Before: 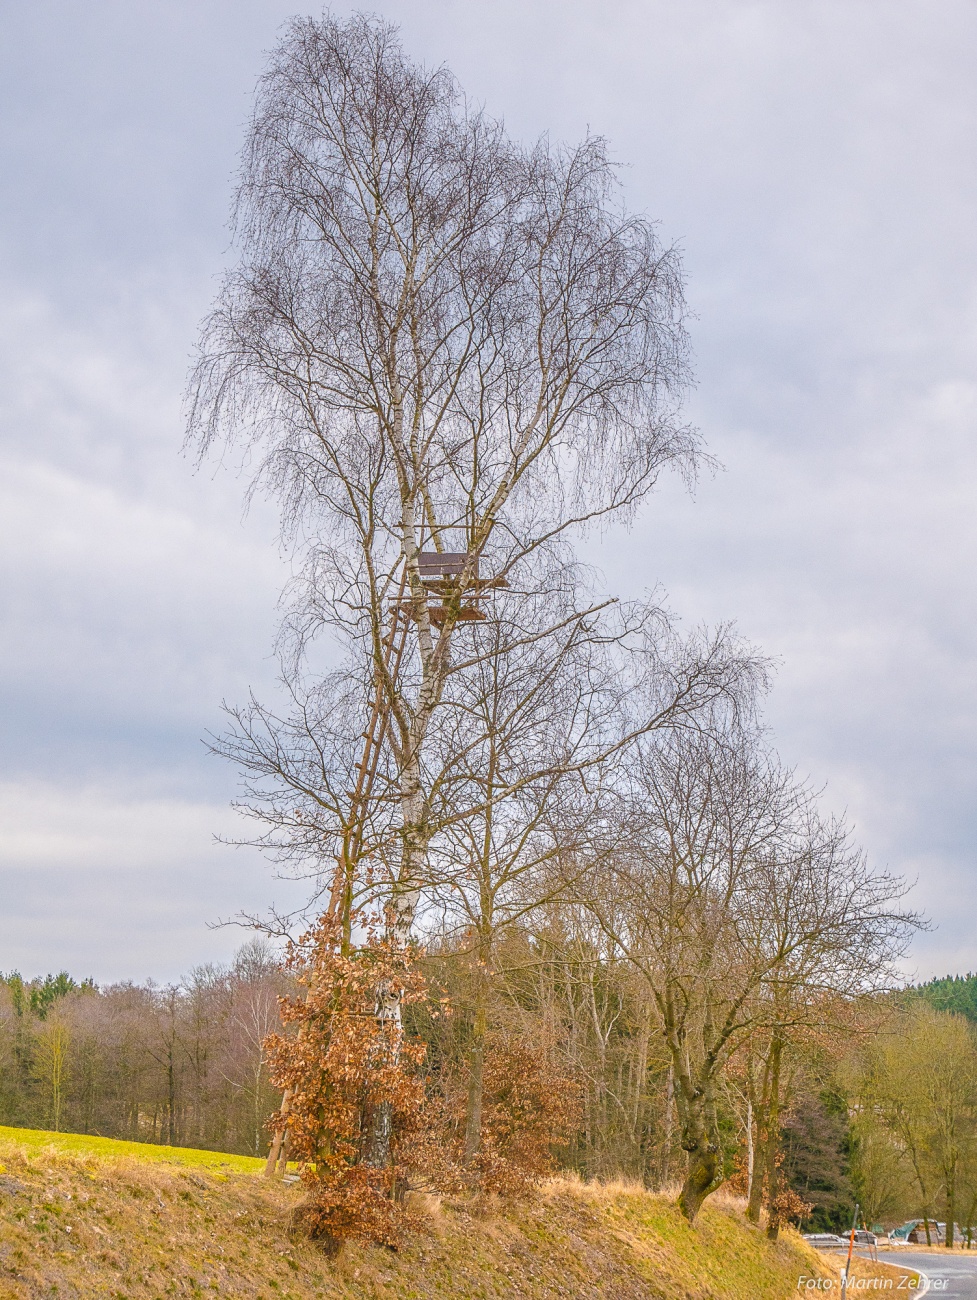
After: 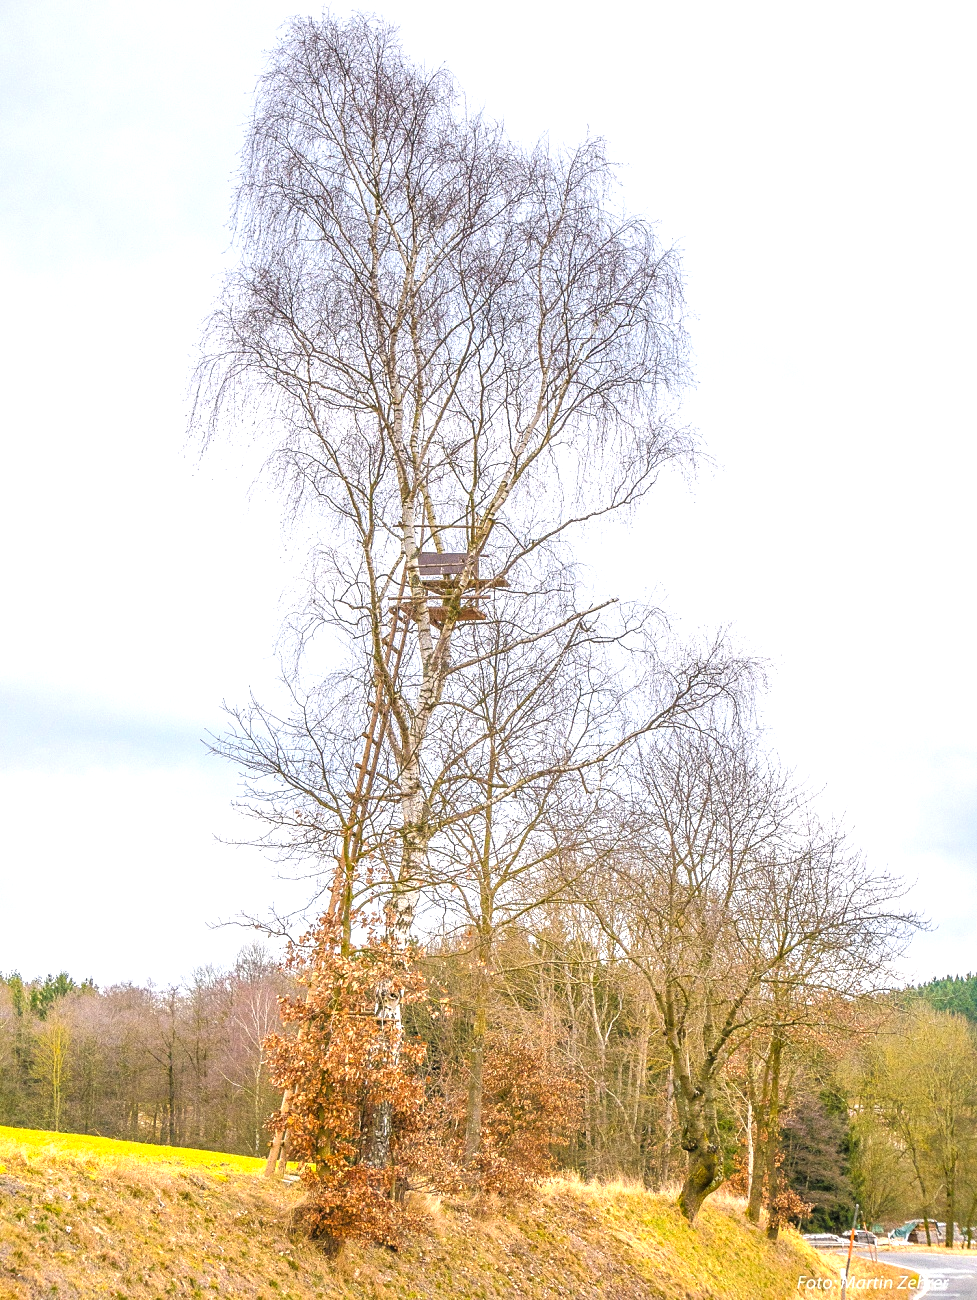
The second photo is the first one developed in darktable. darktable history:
levels: levels [0.055, 0.477, 0.9]
exposure: black level correction 0.001, exposure 0.5 EV, compensate exposure bias true, compensate highlight preservation false
